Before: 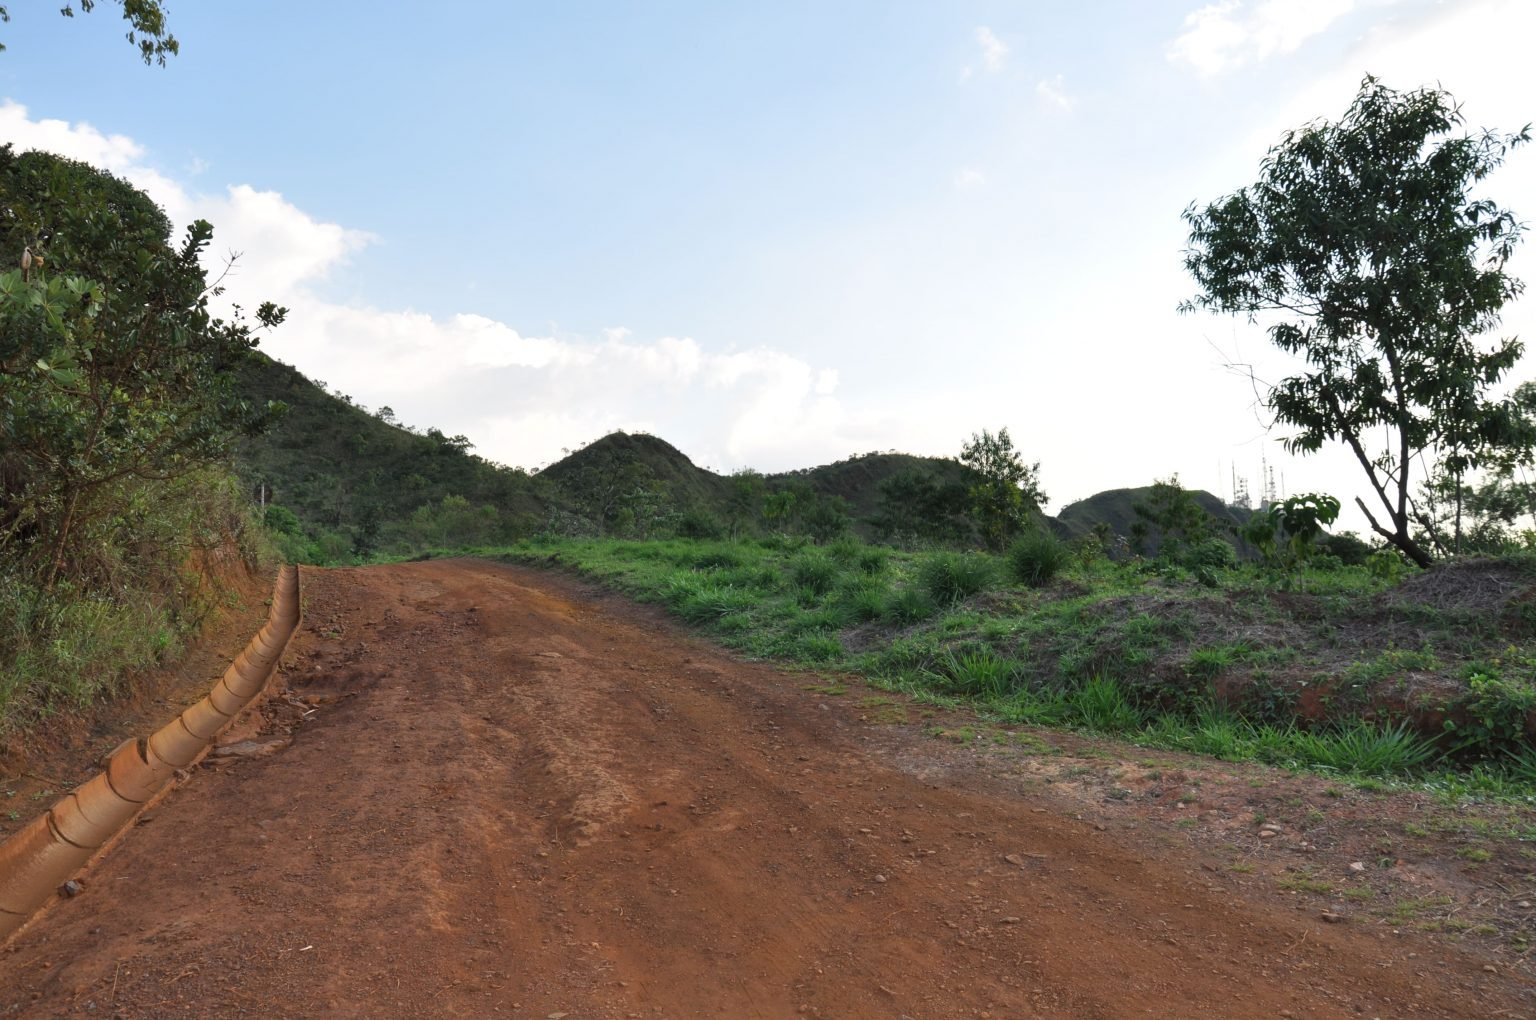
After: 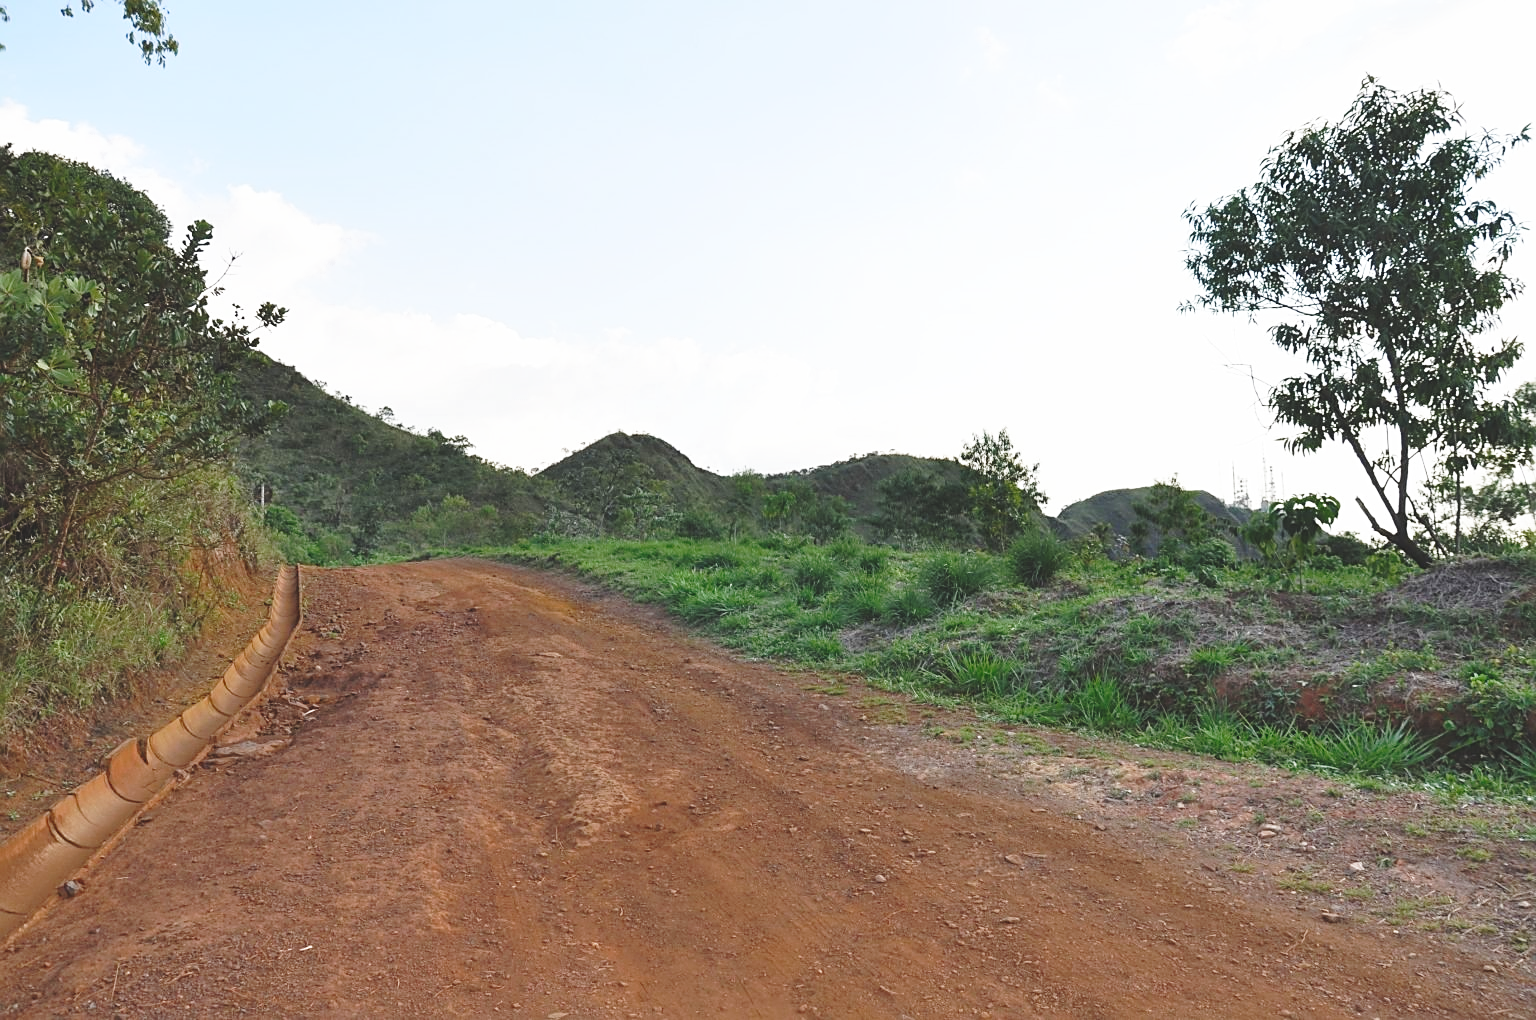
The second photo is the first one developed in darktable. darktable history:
color zones: curves: ch0 [(0.27, 0.396) (0.563, 0.504) (0.75, 0.5) (0.787, 0.307)]
sharpen: on, module defaults
exposure: black level correction -0.021, exposure -0.032 EV, compensate exposure bias true, compensate highlight preservation false
base curve: curves: ch0 [(0, 0) (0.028, 0.03) (0.121, 0.232) (0.46, 0.748) (0.859, 0.968) (1, 1)], preserve colors none
